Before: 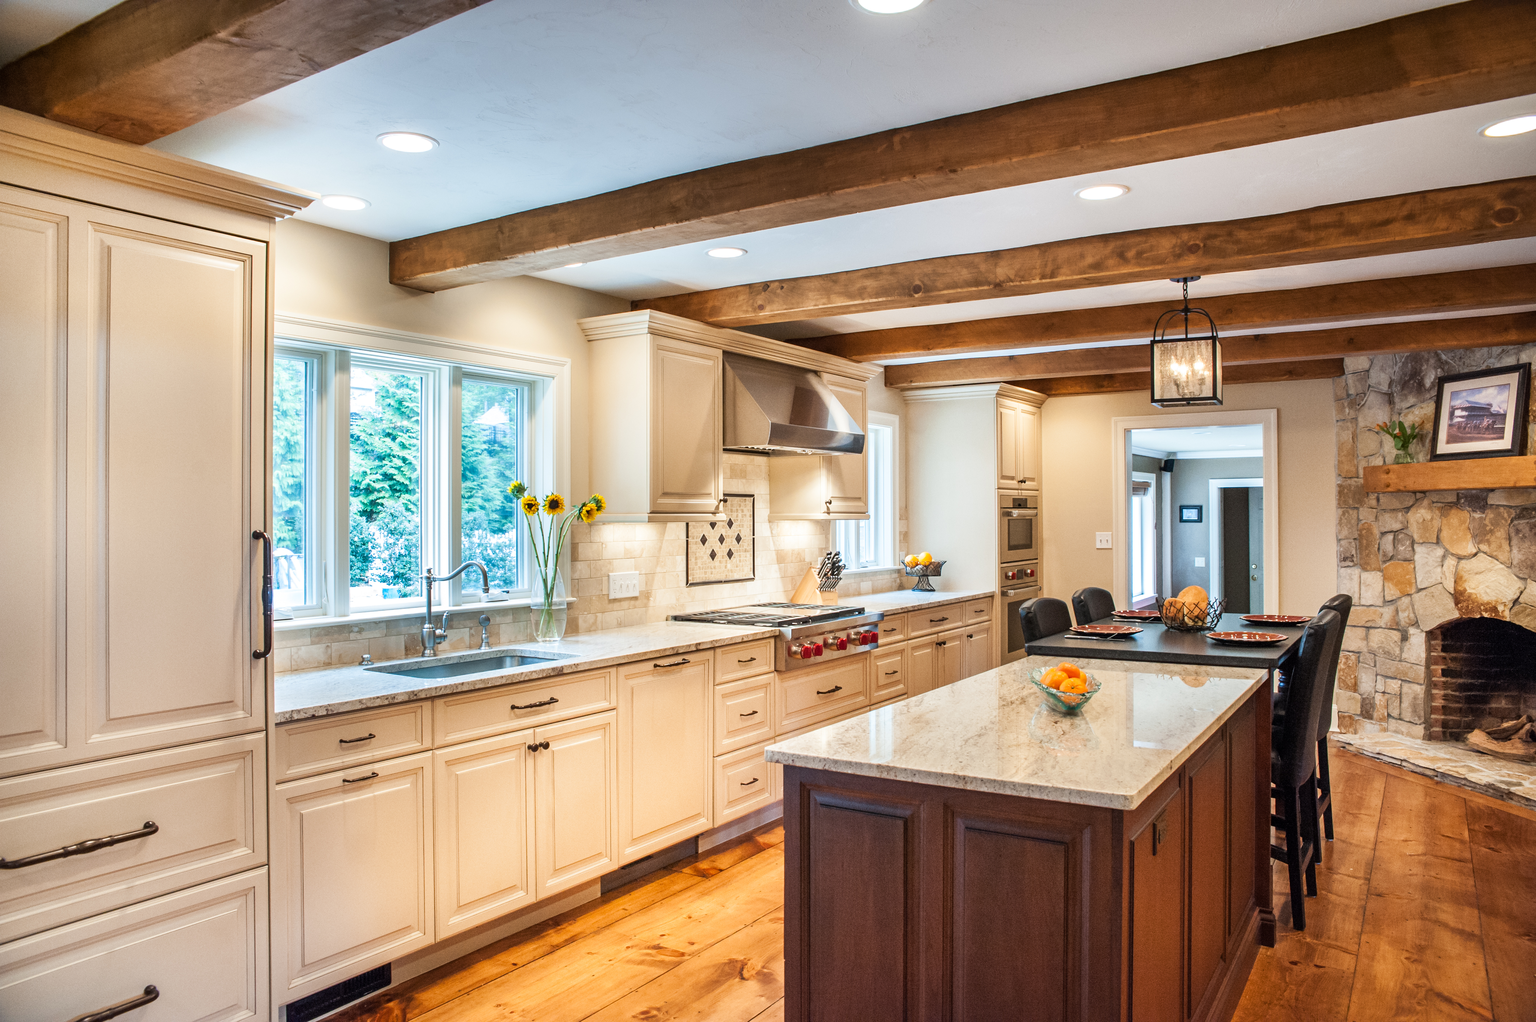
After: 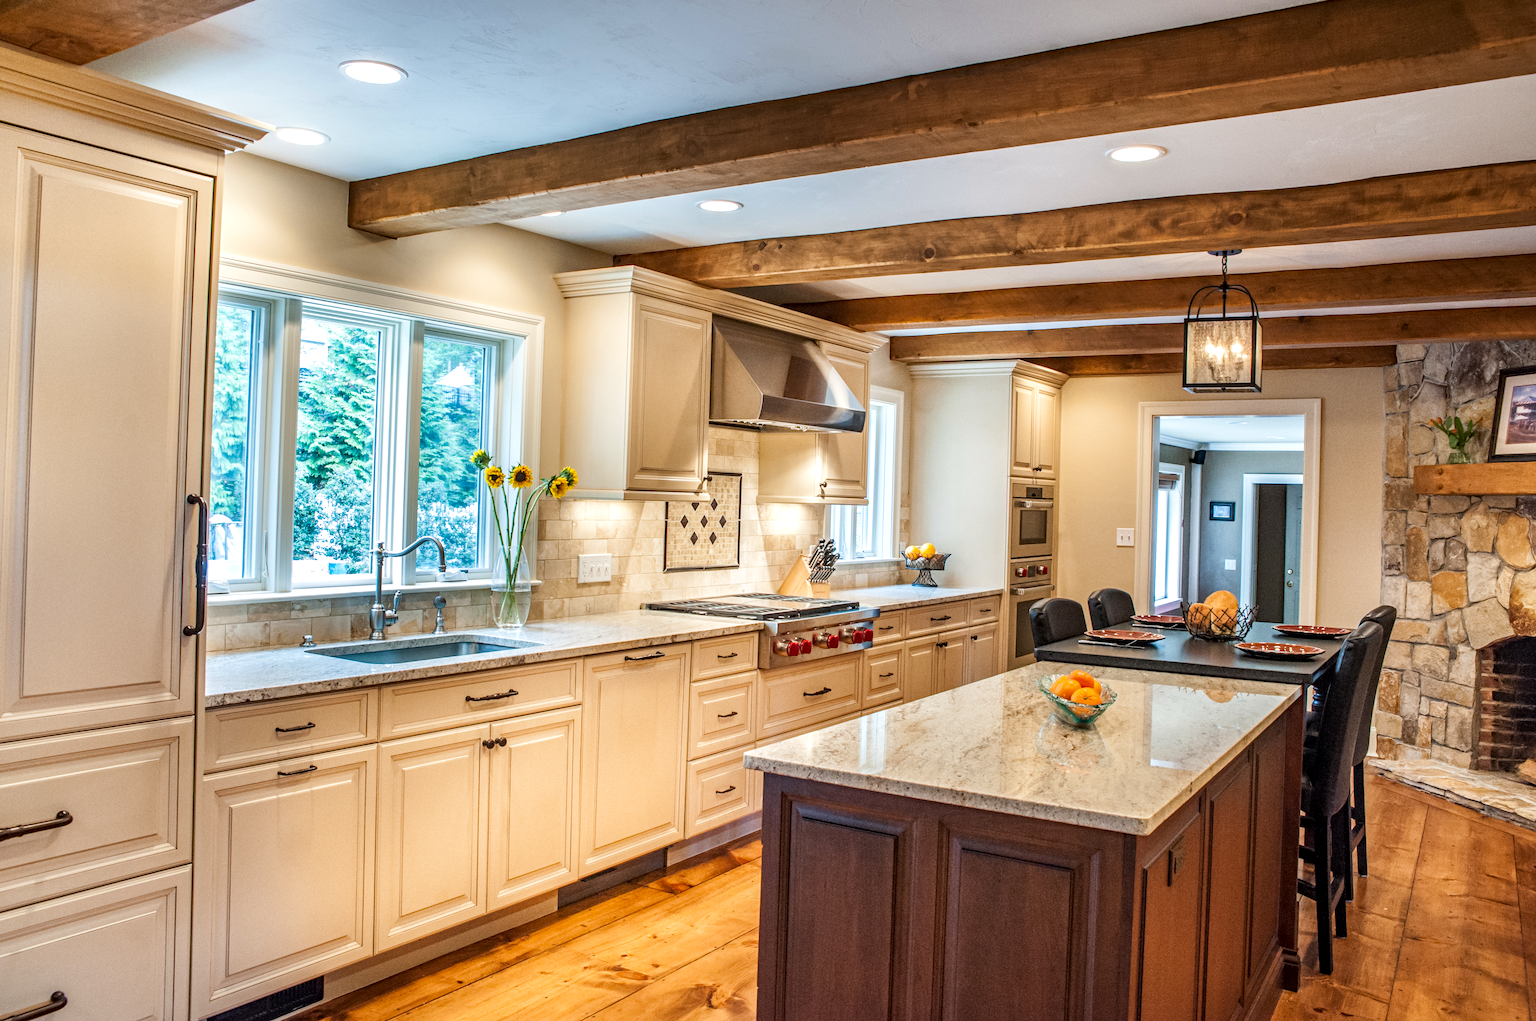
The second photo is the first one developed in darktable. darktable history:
haze removal: strength 0.29, distance 0.25, compatibility mode true, adaptive false
local contrast: on, module defaults
crop and rotate: angle -1.96°, left 3.097%, top 4.154%, right 1.586%, bottom 0.529%
